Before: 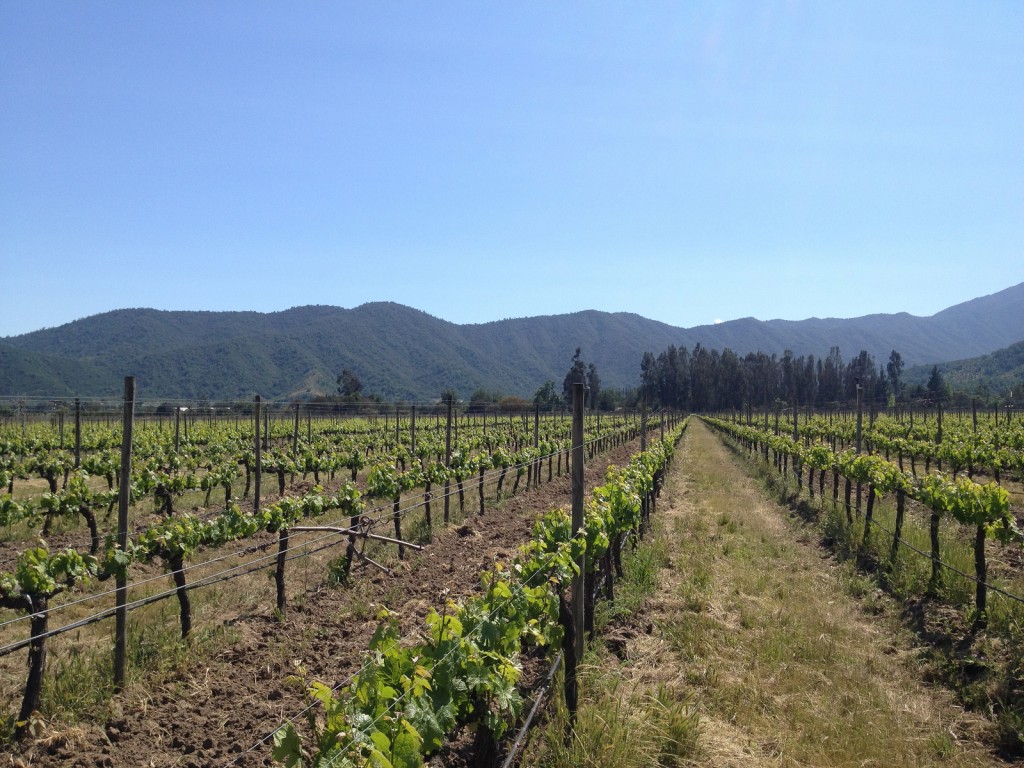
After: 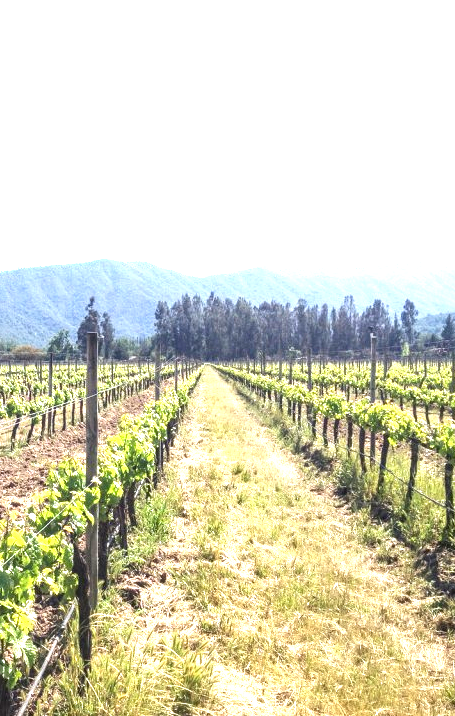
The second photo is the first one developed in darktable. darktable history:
local contrast: detail 130%
crop: left 47.501%, top 6.744%, right 8.005%
exposure: exposure 2.232 EV, compensate exposure bias true, compensate highlight preservation false
tone equalizer: on, module defaults
